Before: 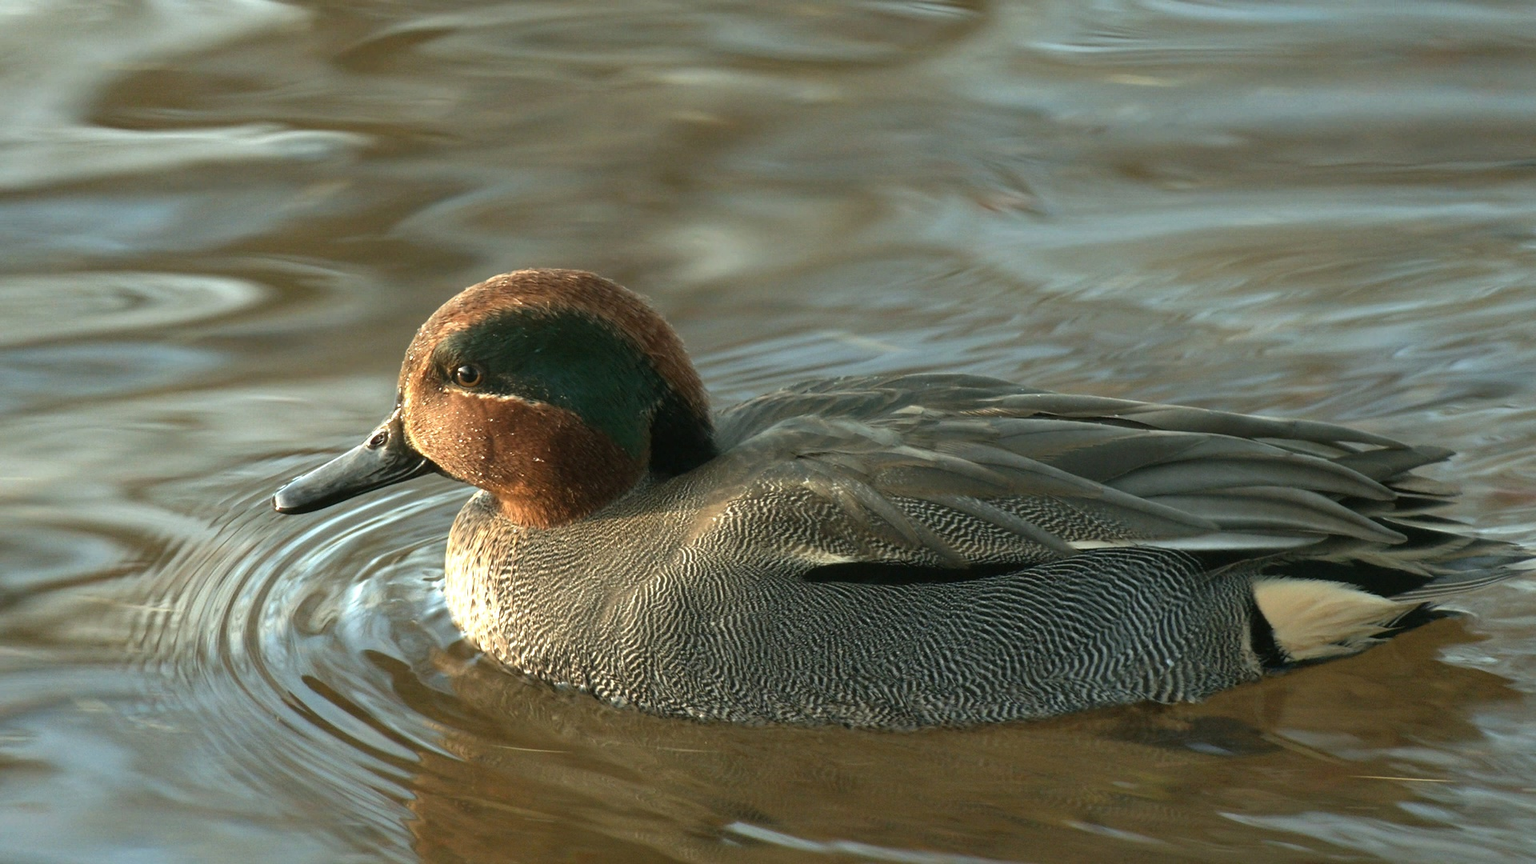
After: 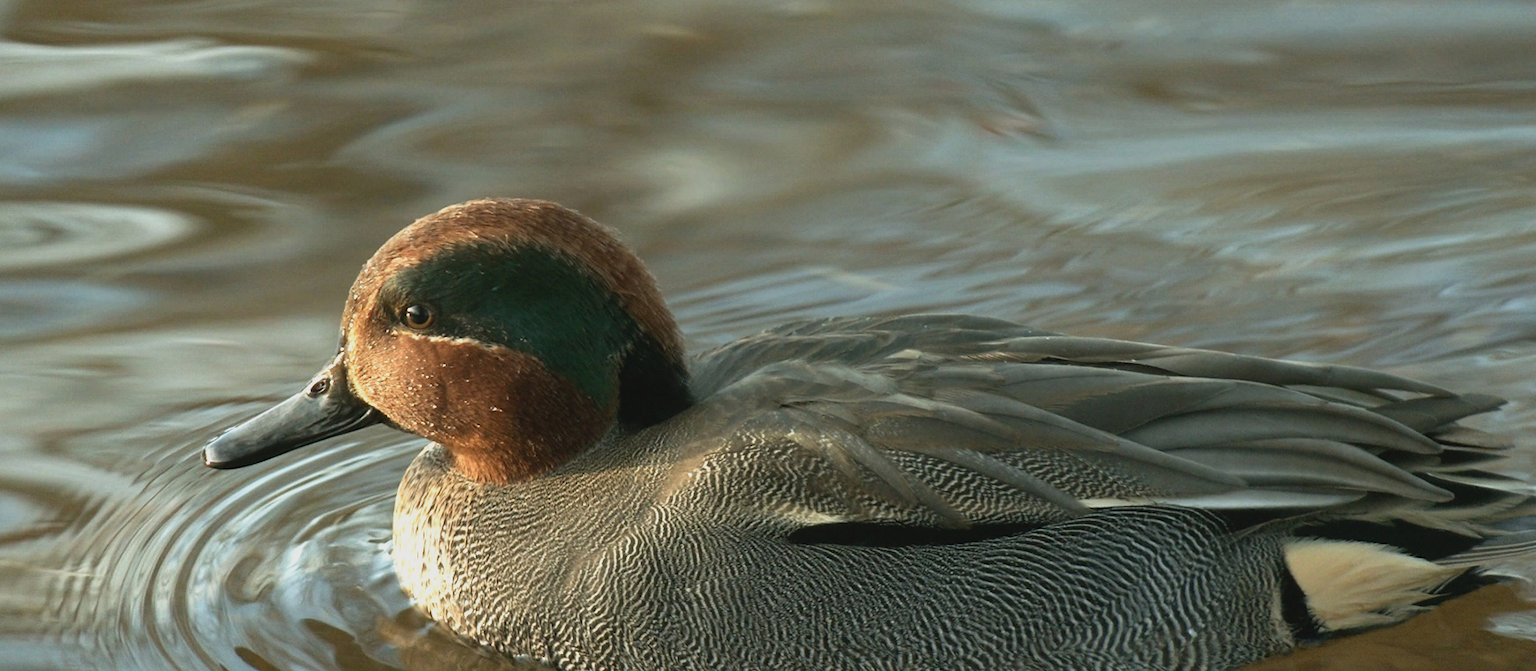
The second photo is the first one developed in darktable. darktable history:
crop: left 5.791%, top 10.285%, right 3.501%, bottom 19.237%
tone curve: curves: ch0 [(0, 0.036) (0.053, 0.068) (0.211, 0.217) (0.519, 0.513) (0.847, 0.82) (0.991, 0.914)]; ch1 [(0, 0) (0.276, 0.206) (0.412, 0.353) (0.482, 0.475) (0.495, 0.5) (0.509, 0.502) (0.563, 0.57) (0.667, 0.672) (0.788, 0.809) (1, 1)]; ch2 [(0, 0) (0.438, 0.456) (0.473, 0.47) (0.503, 0.503) (0.523, 0.528) (0.562, 0.571) (0.612, 0.61) (0.679, 0.72) (1, 1)], preserve colors none
